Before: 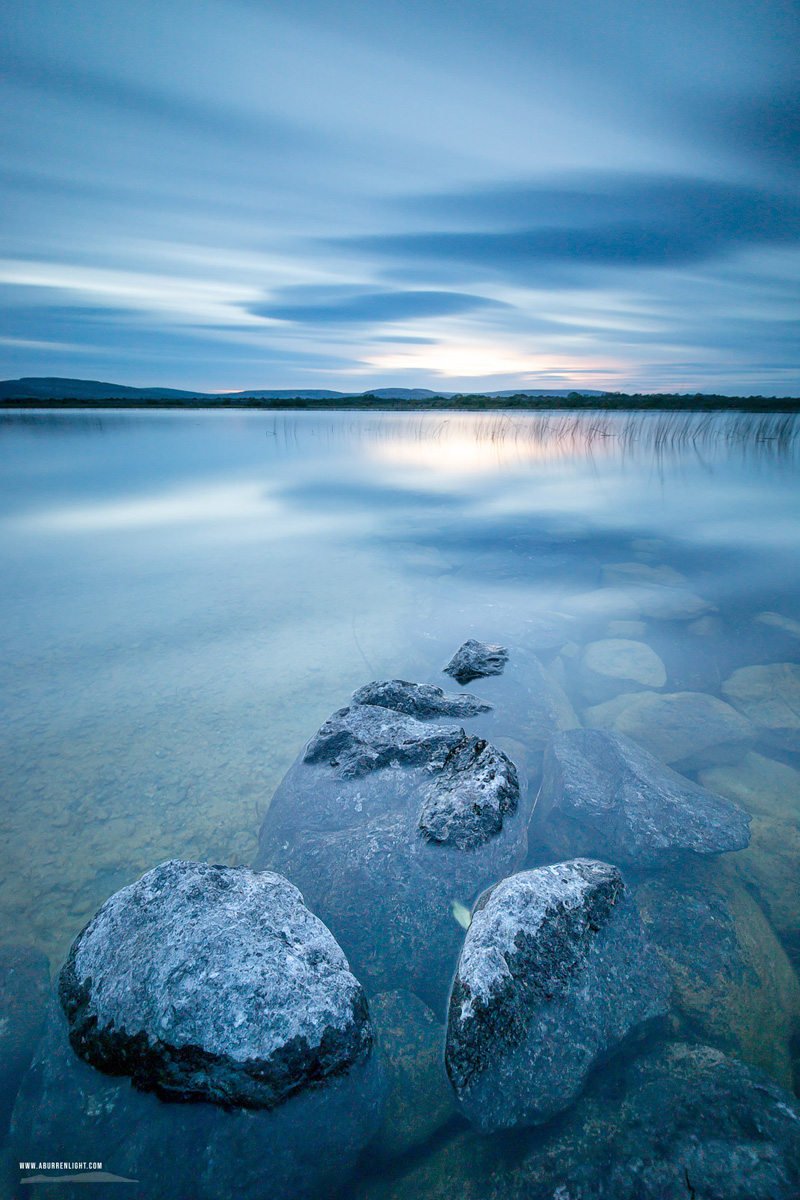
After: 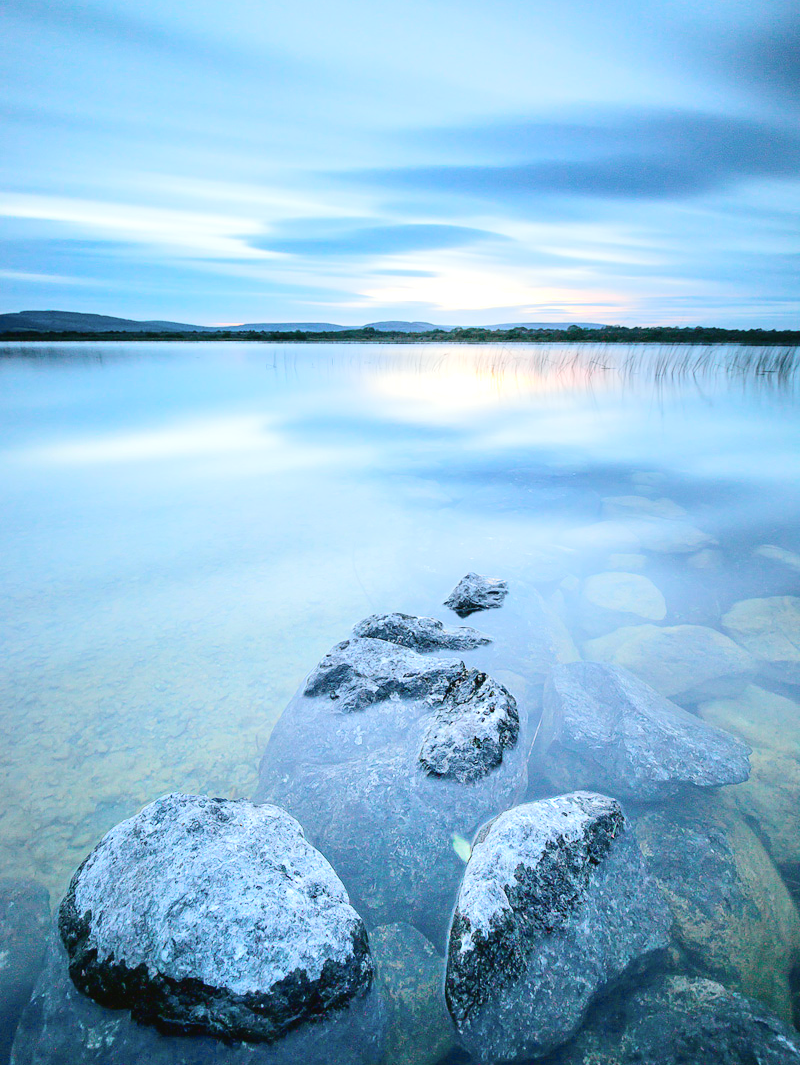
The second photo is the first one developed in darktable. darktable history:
tone curve: curves: ch0 [(0, 0.03) (0.113, 0.087) (0.207, 0.184) (0.515, 0.612) (0.712, 0.793) (1, 0.946)]; ch1 [(0, 0) (0.172, 0.123) (0.317, 0.279) (0.407, 0.401) (0.476, 0.482) (0.505, 0.499) (0.534, 0.534) (0.632, 0.645) (0.726, 0.745) (1, 1)]; ch2 [(0, 0) (0.411, 0.424) (0.476, 0.492) (0.521, 0.524) (0.541, 0.559) (0.65, 0.699) (1, 1)], color space Lab, independent channels, preserve colors none
exposure: black level correction 0, exposure 0.701 EV, compensate highlight preservation false
crop and rotate: top 5.617%, bottom 5.57%
